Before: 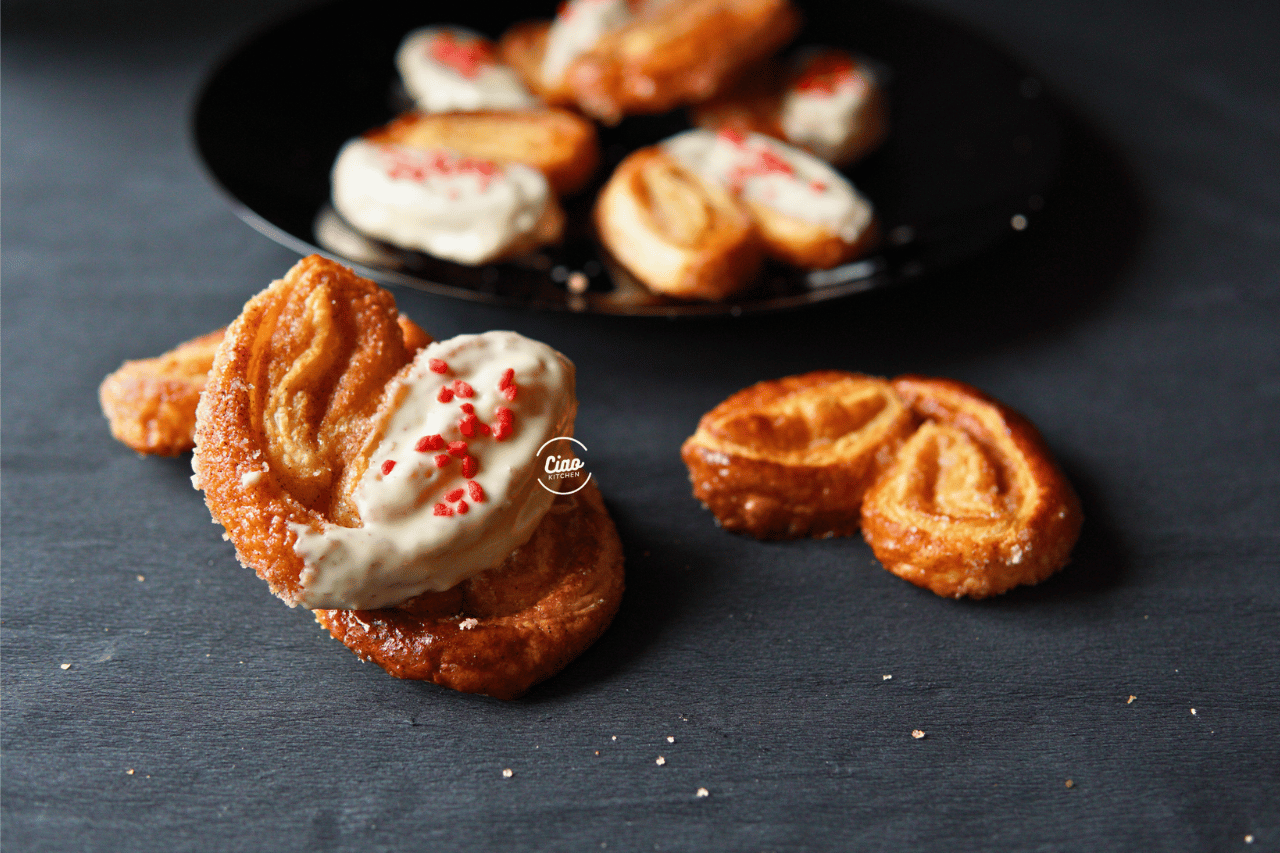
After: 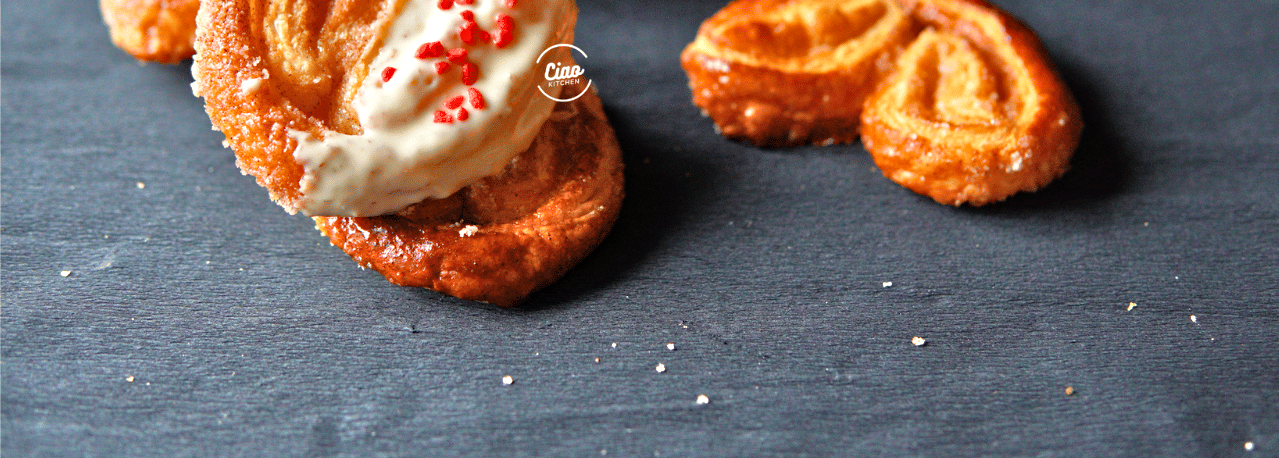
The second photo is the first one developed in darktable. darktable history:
exposure: exposure 0.2 EV, compensate highlight preservation false
crop and rotate: top 46.237%
tone equalizer: -7 EV 0.15 EV, -6 EV 0.6 EV, -5 EV 1.15 EV, -4 EV 1.33 EV, -3 EV 1.15 EV, -2 EV 0.6 EV, -1 EV 0.15 EV, mask exposure compensation -0.5 EV
haze removal: compatibility mode true, adaptive false
